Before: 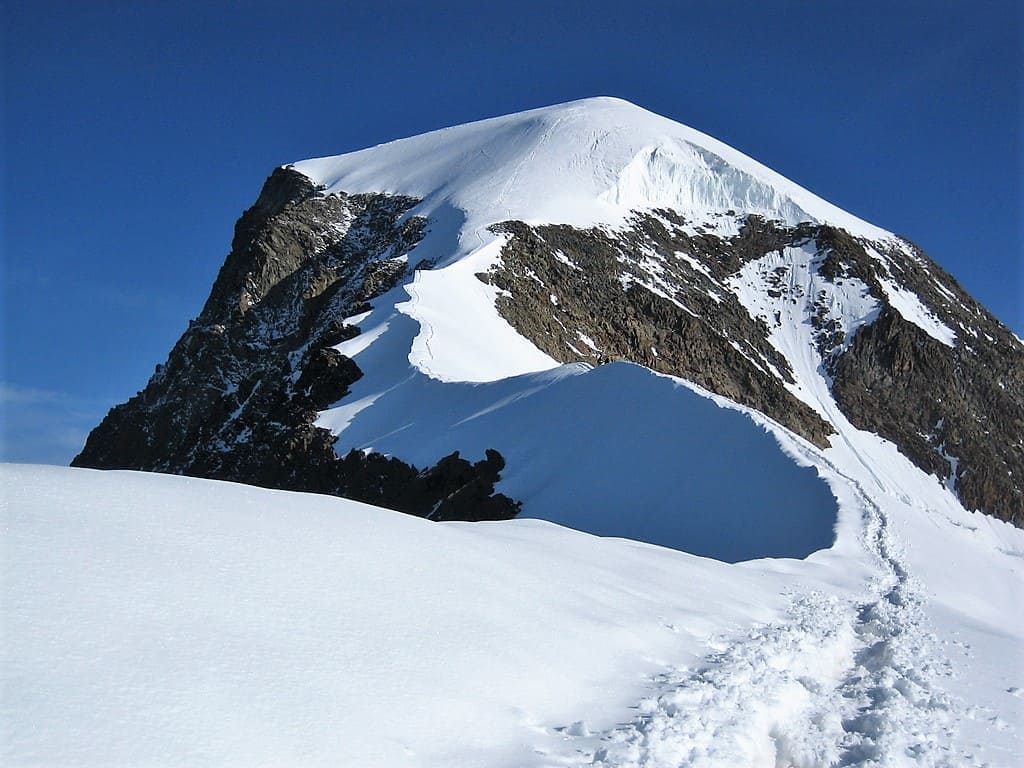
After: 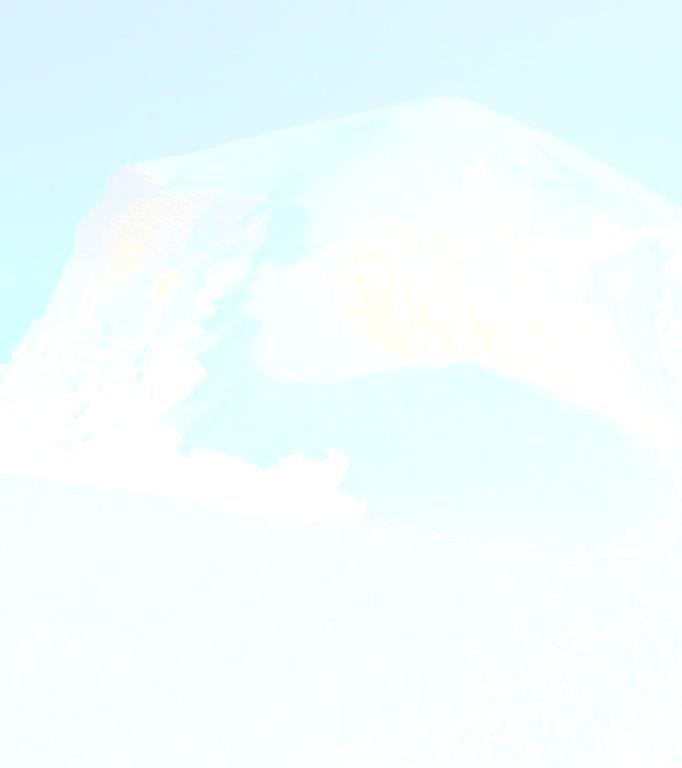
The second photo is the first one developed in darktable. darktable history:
base curve: exposure shift 0, preserve colors none
local contrast: highlights 79%, shadows 56%, detail 175%, midtone range 0.428
tone equalizer: on, module defaults
crop: left 15.419%, right 17.914%
bloom: size 85%, threshold 5%, strength 85%
